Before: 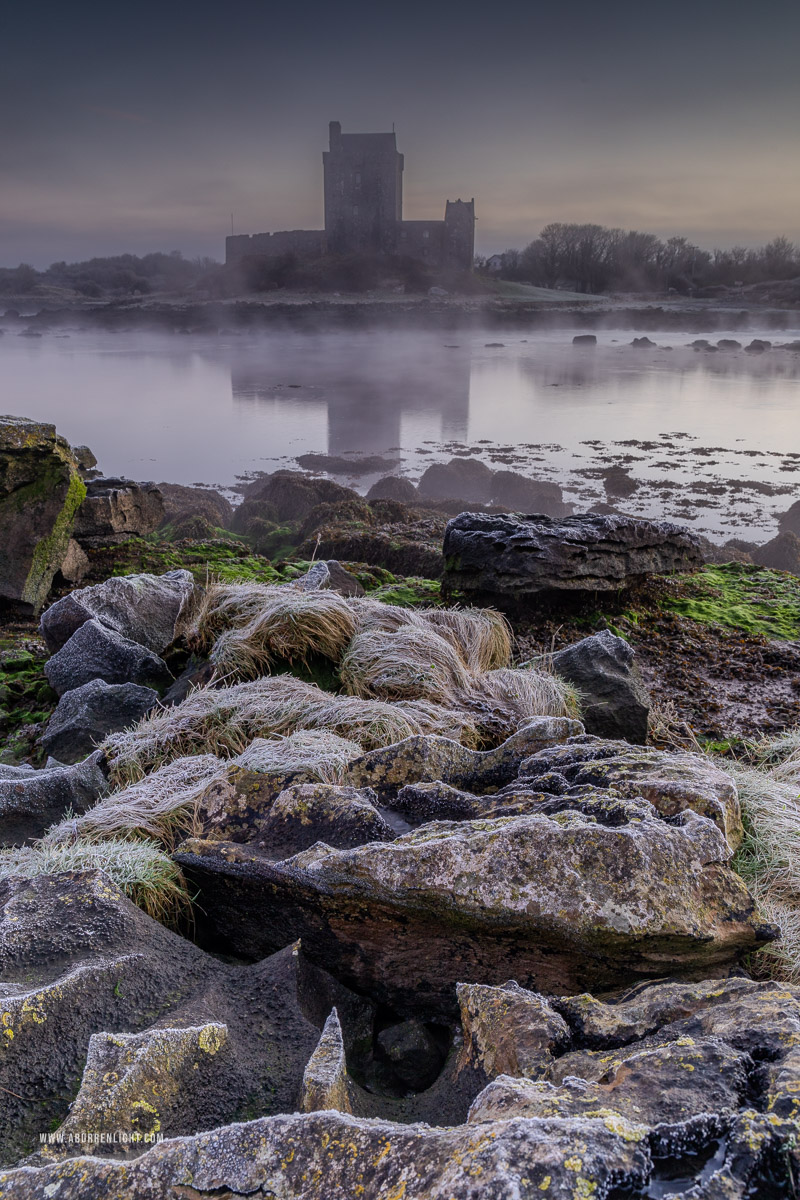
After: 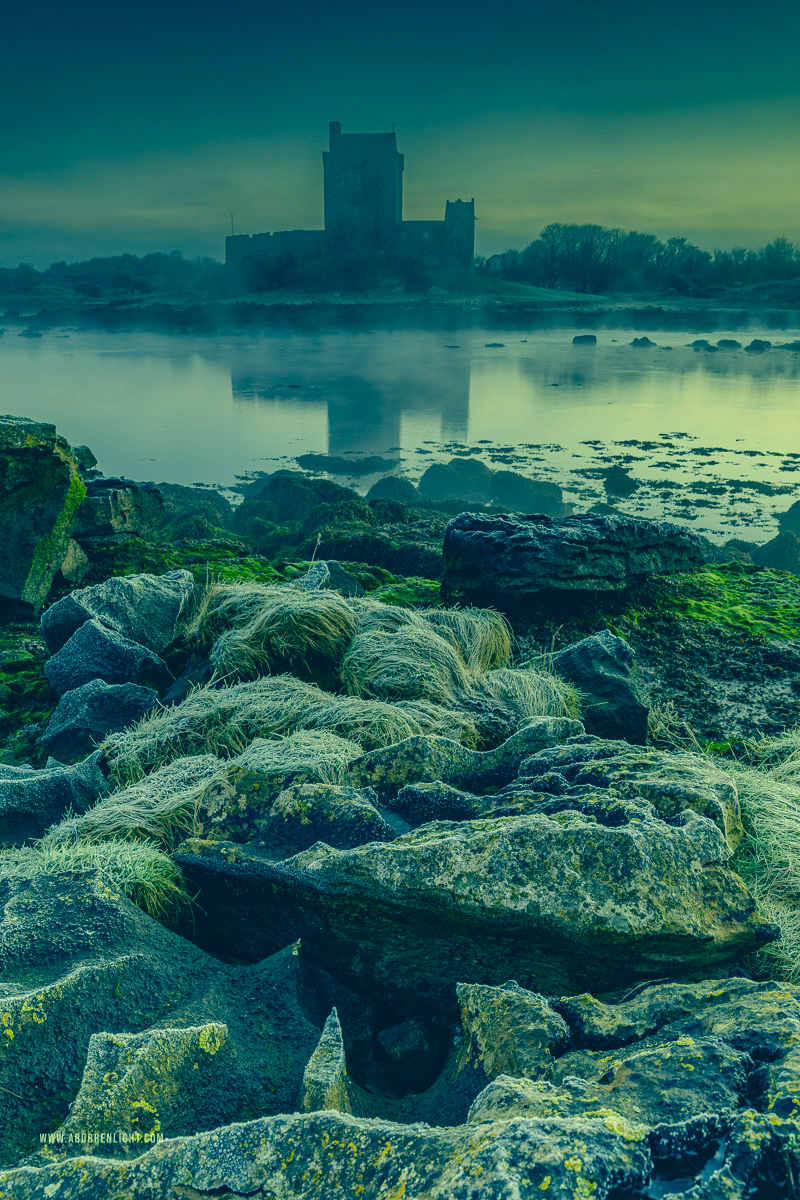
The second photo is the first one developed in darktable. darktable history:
tone equalizer: on, module defaults
haze removal: compatibility mode true, adaptive false
color correction: highlights a* -15.9, highlights b* 39.79, shadows a* -39.29, shadows b* -25.74
